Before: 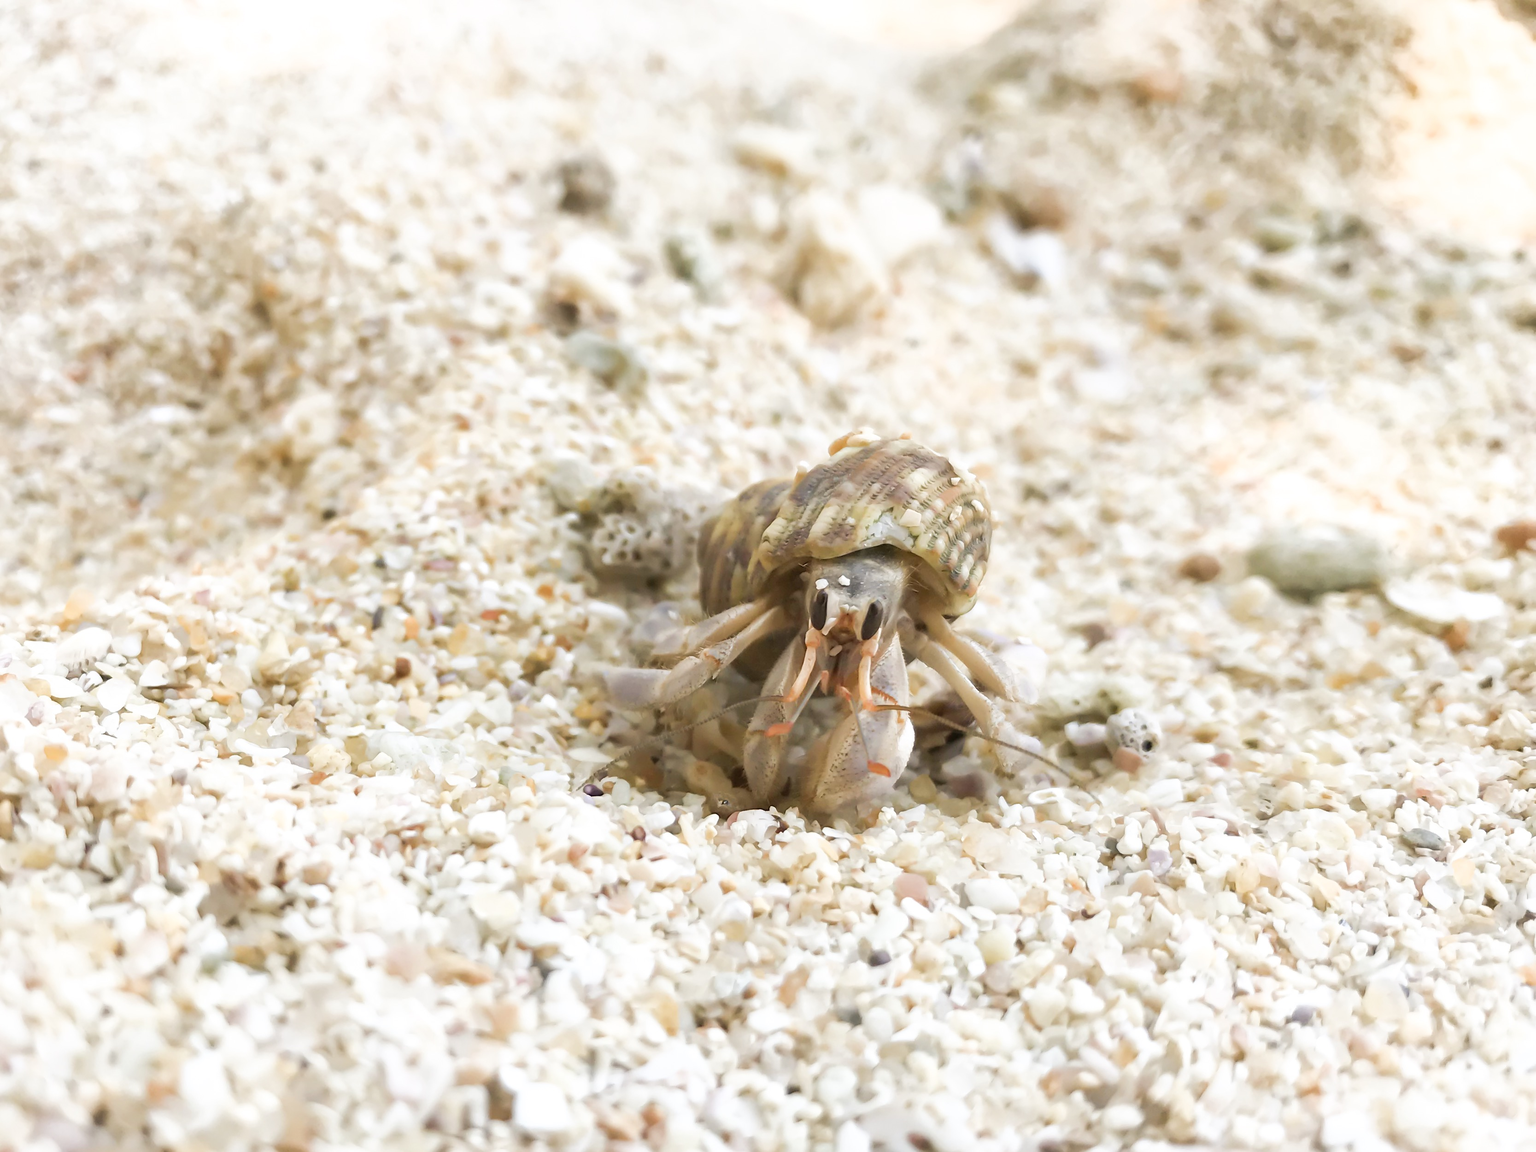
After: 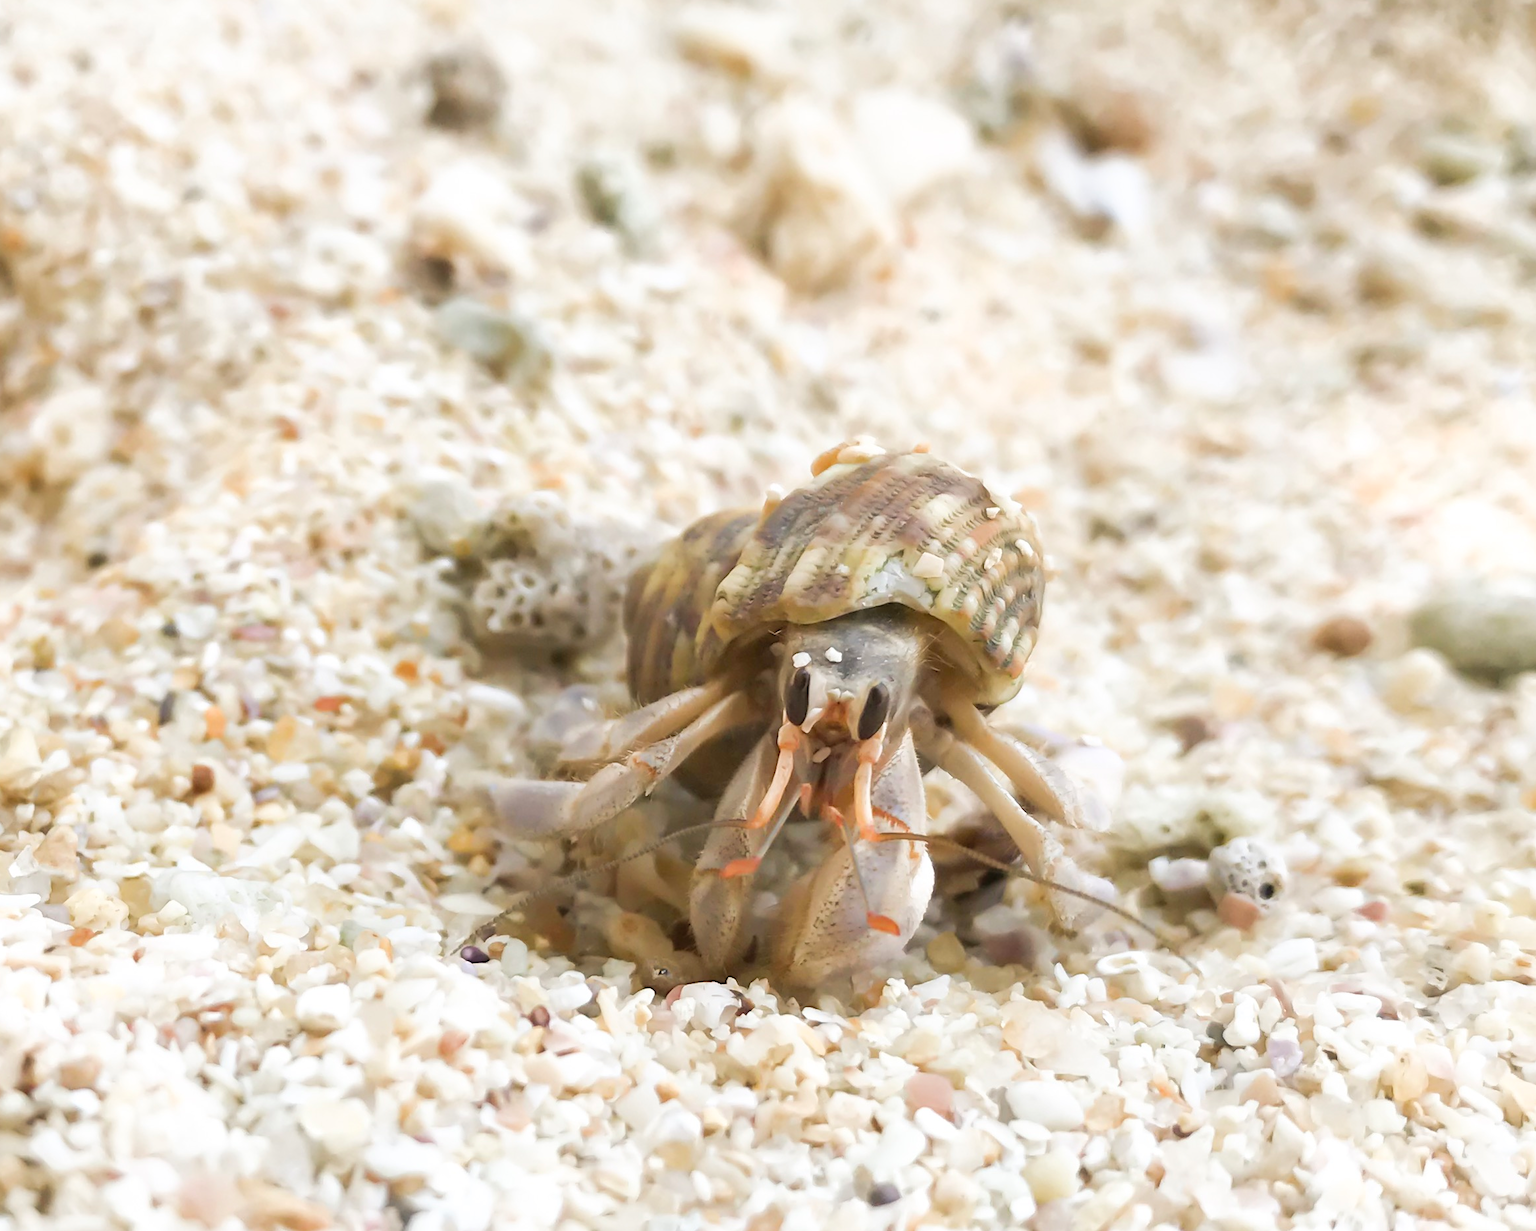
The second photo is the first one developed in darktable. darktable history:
crop and rotate: left 17.046%, top 10.659%, right 12.989%, bottom 14.553%
haze removal: strength -0.05
